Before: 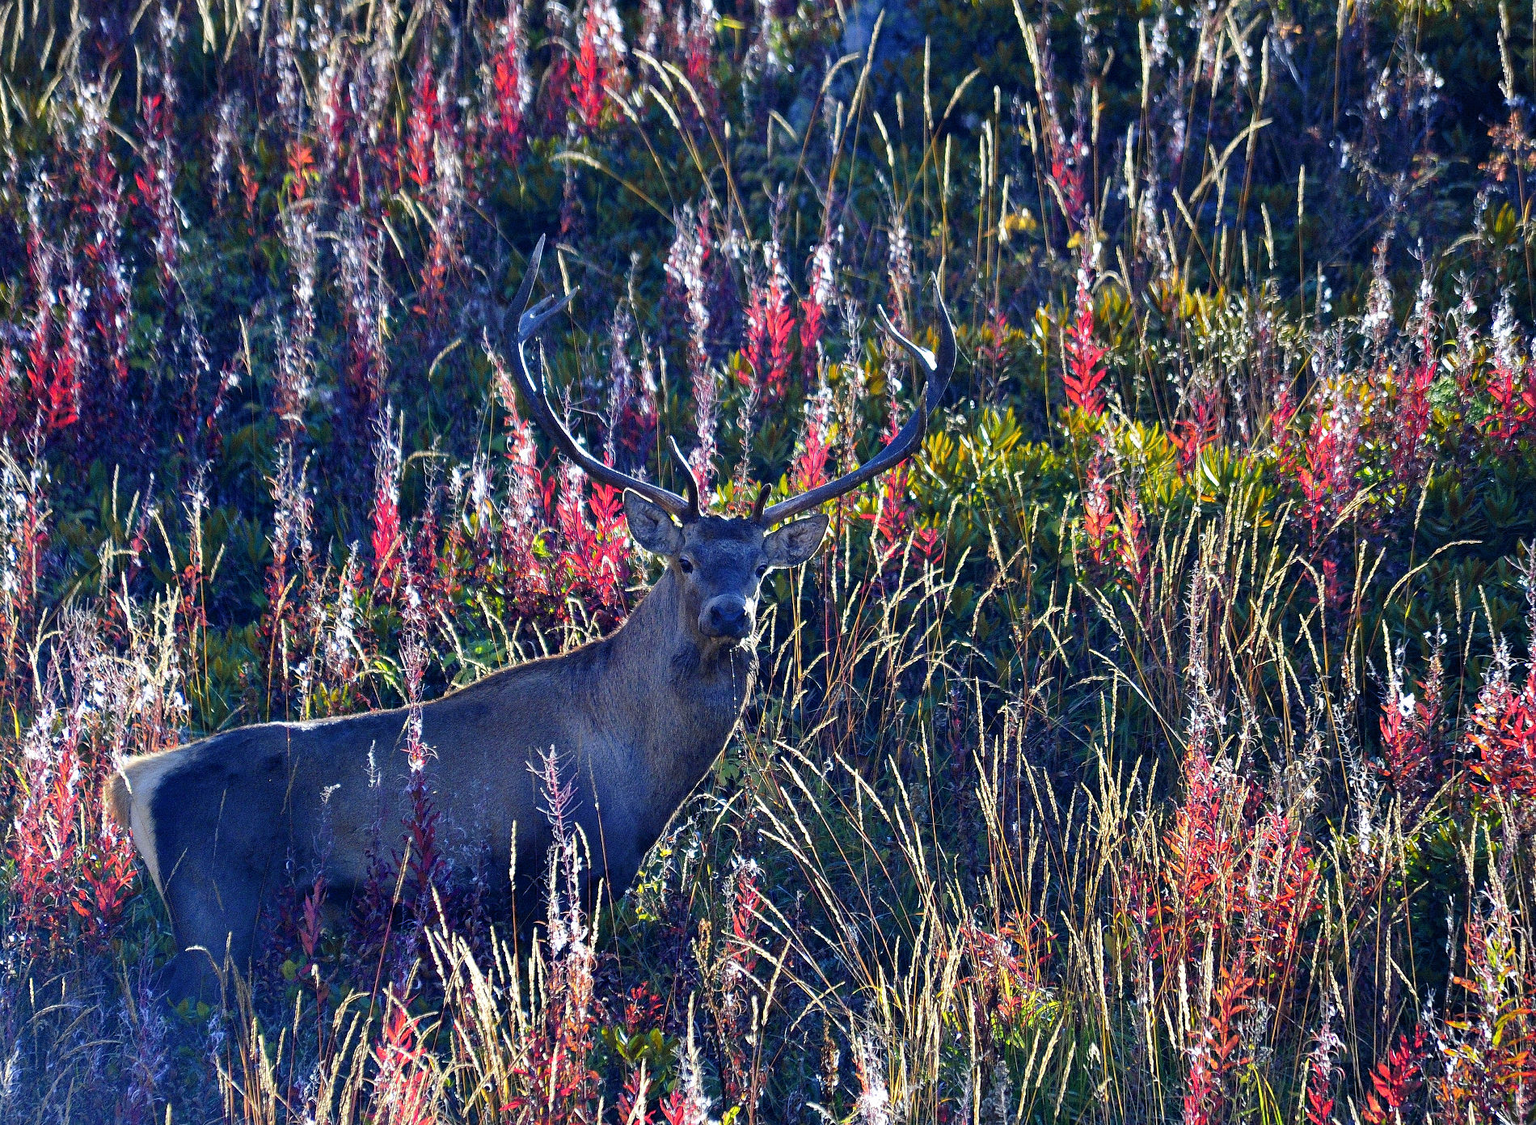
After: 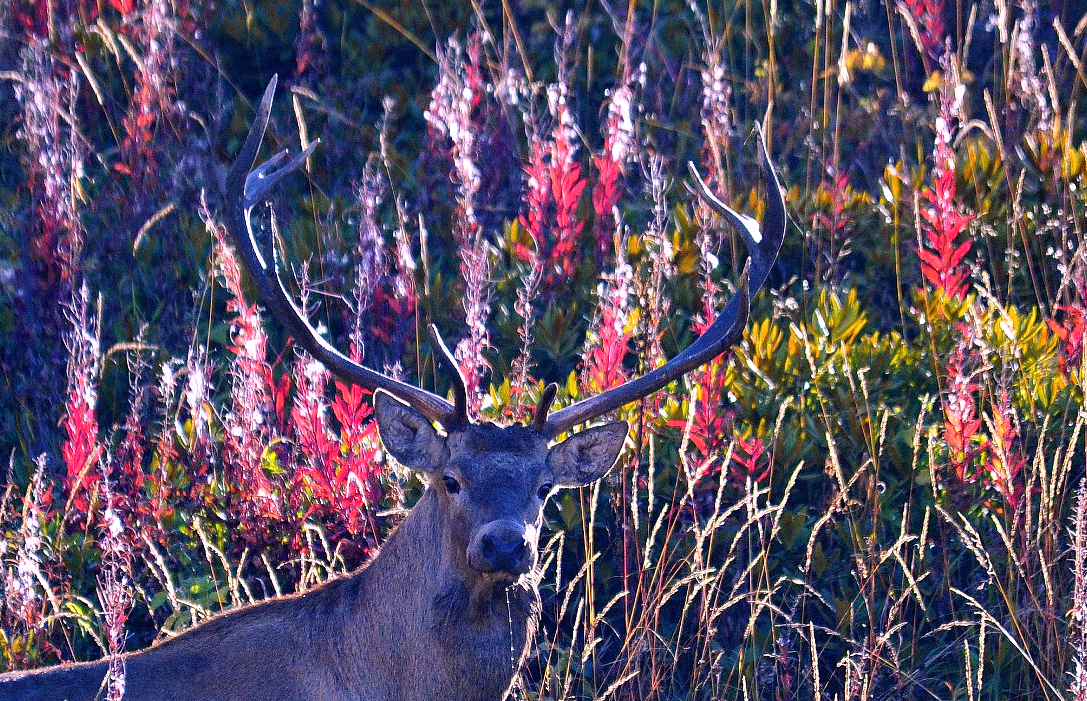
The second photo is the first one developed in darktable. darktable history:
crop: left 20.932%, top 15.471%, right 21.848%, bottom 34.081%
white balance: red 1.188, blue 1.11
